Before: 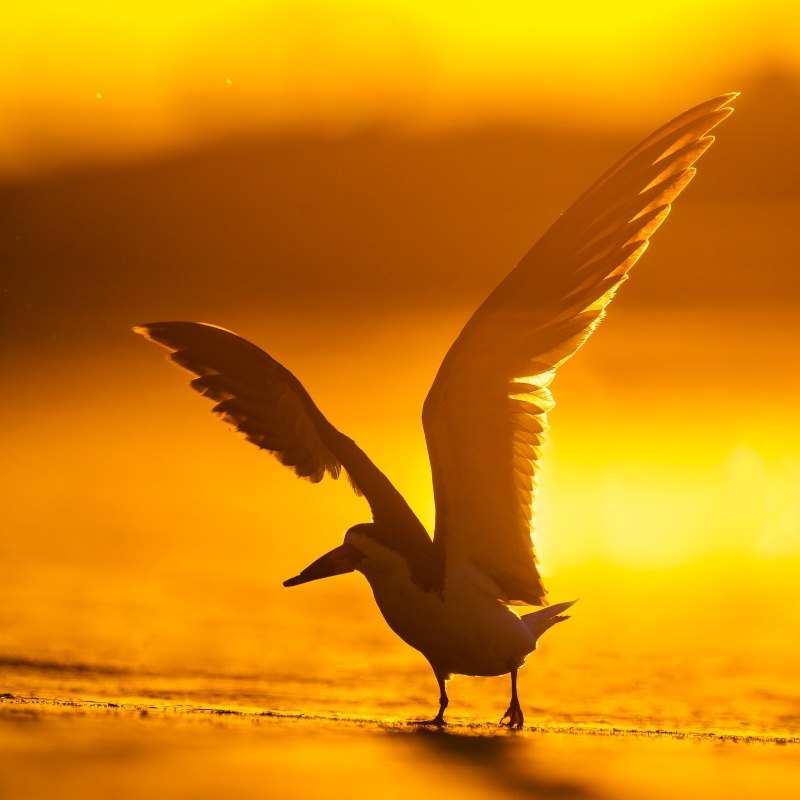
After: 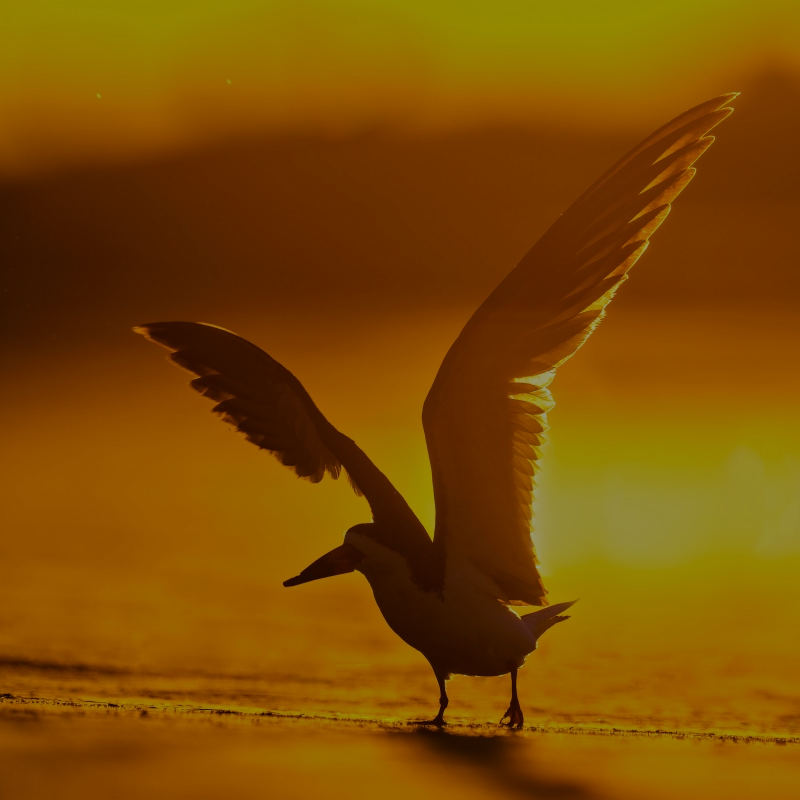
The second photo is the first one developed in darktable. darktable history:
exposure: exposure -1.468 EV, compensate highlight preservation false
tone equalizer: -8 EV -0.002 EV, -7 EV 0.005 EV, -6 EV -0.008 EV, -5 EV 0.007 EV, -4 EV -0.042 EV, -3 EV -0.233 EV, -2 EV -0.662 EV, -1 EV -0.983 EV, +0 EV -0.969 EV, smoothing diameter 2%, edges refinement/feathering 20, mask exposure compensation -1.57 EV, filter diffusion 5
